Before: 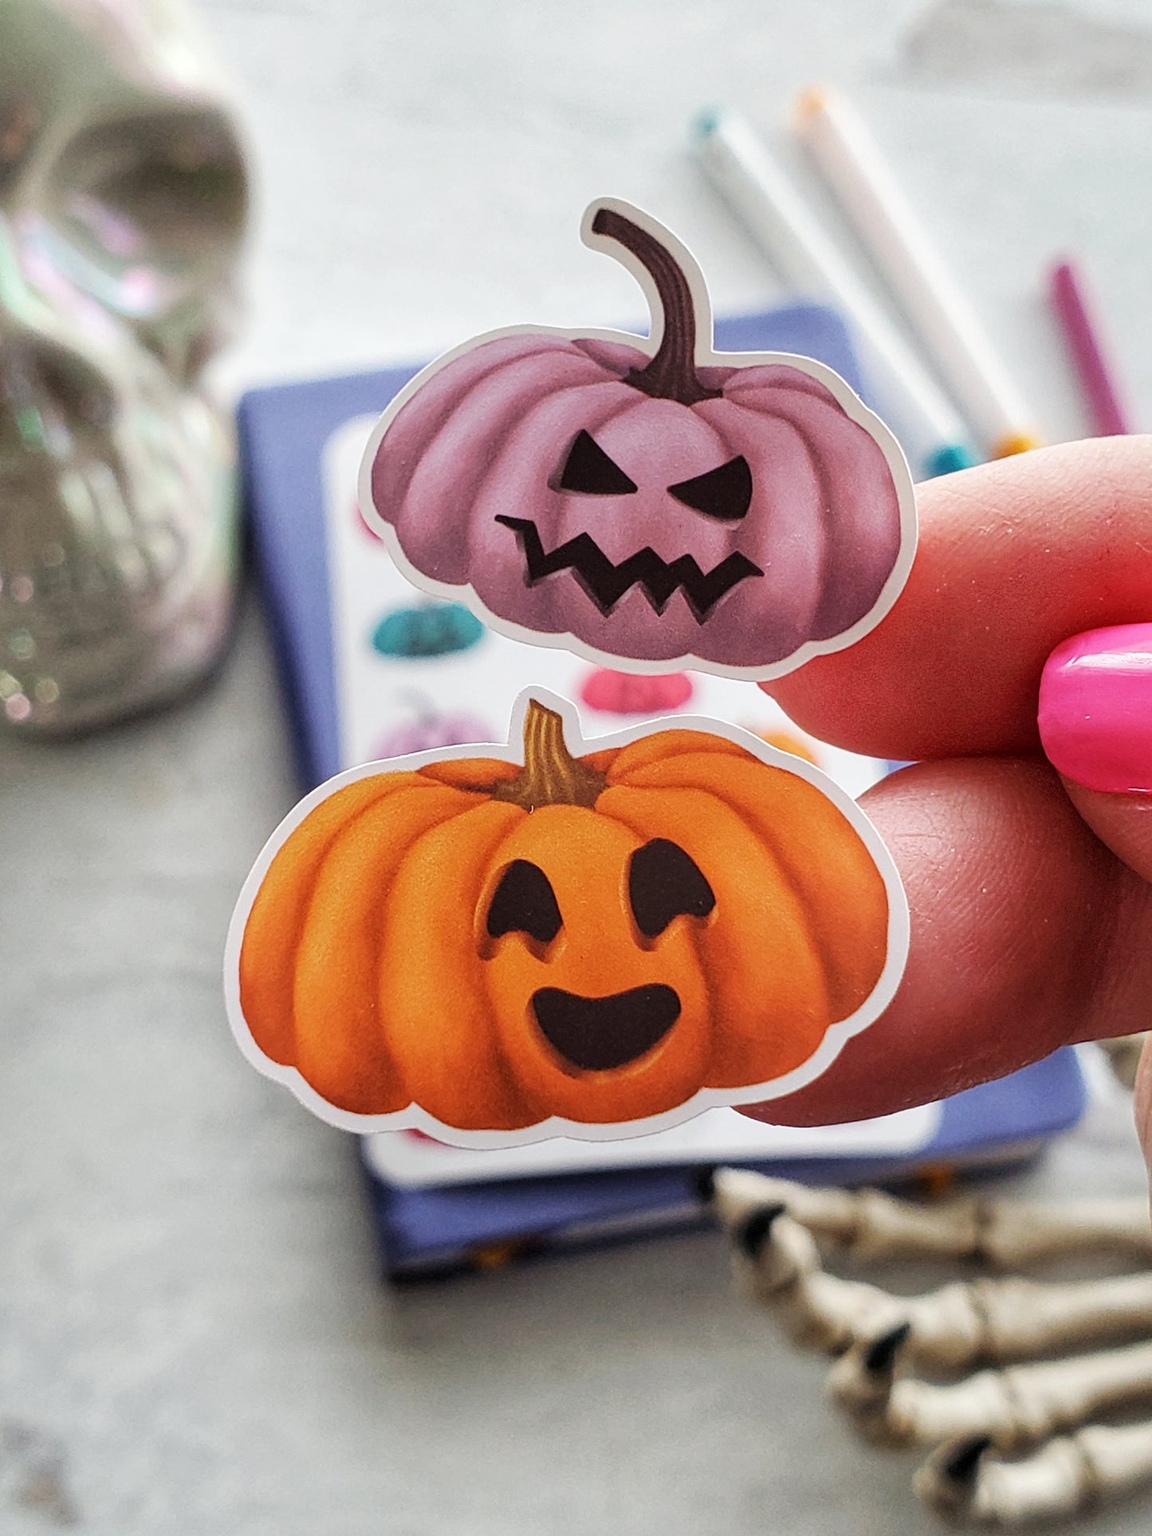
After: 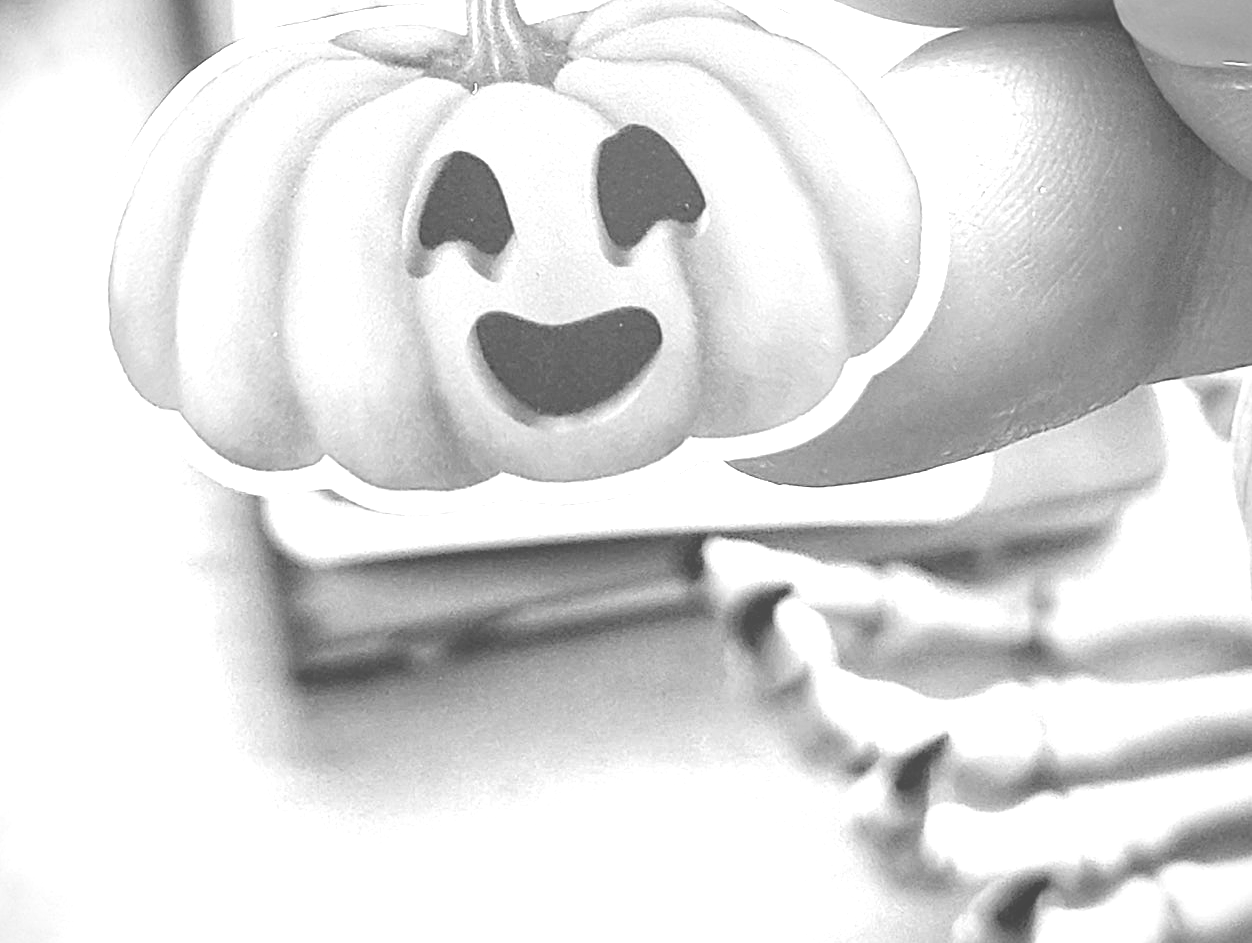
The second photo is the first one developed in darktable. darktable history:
sharpen: amount 0.2
monochrome: a -4.13, b 5.16, size 1
tone equalizer: on, module defaults
haze removal: compatibility mode true, adaptive false
vignetting: unbound false
crop and rotate: left 13.306%, top 48.129%, bottom 2.928%
base curve: curves: ch0 [(0, 0) (0.088, 0.125) (0.176, 0.251) (0.354, 0.501) (0.613, 0.749) (1, 0.877)], preserve colors none
colorize: hue 34.49°, saturation 35.33%, source mix 100%, lightness 55%, version 1
